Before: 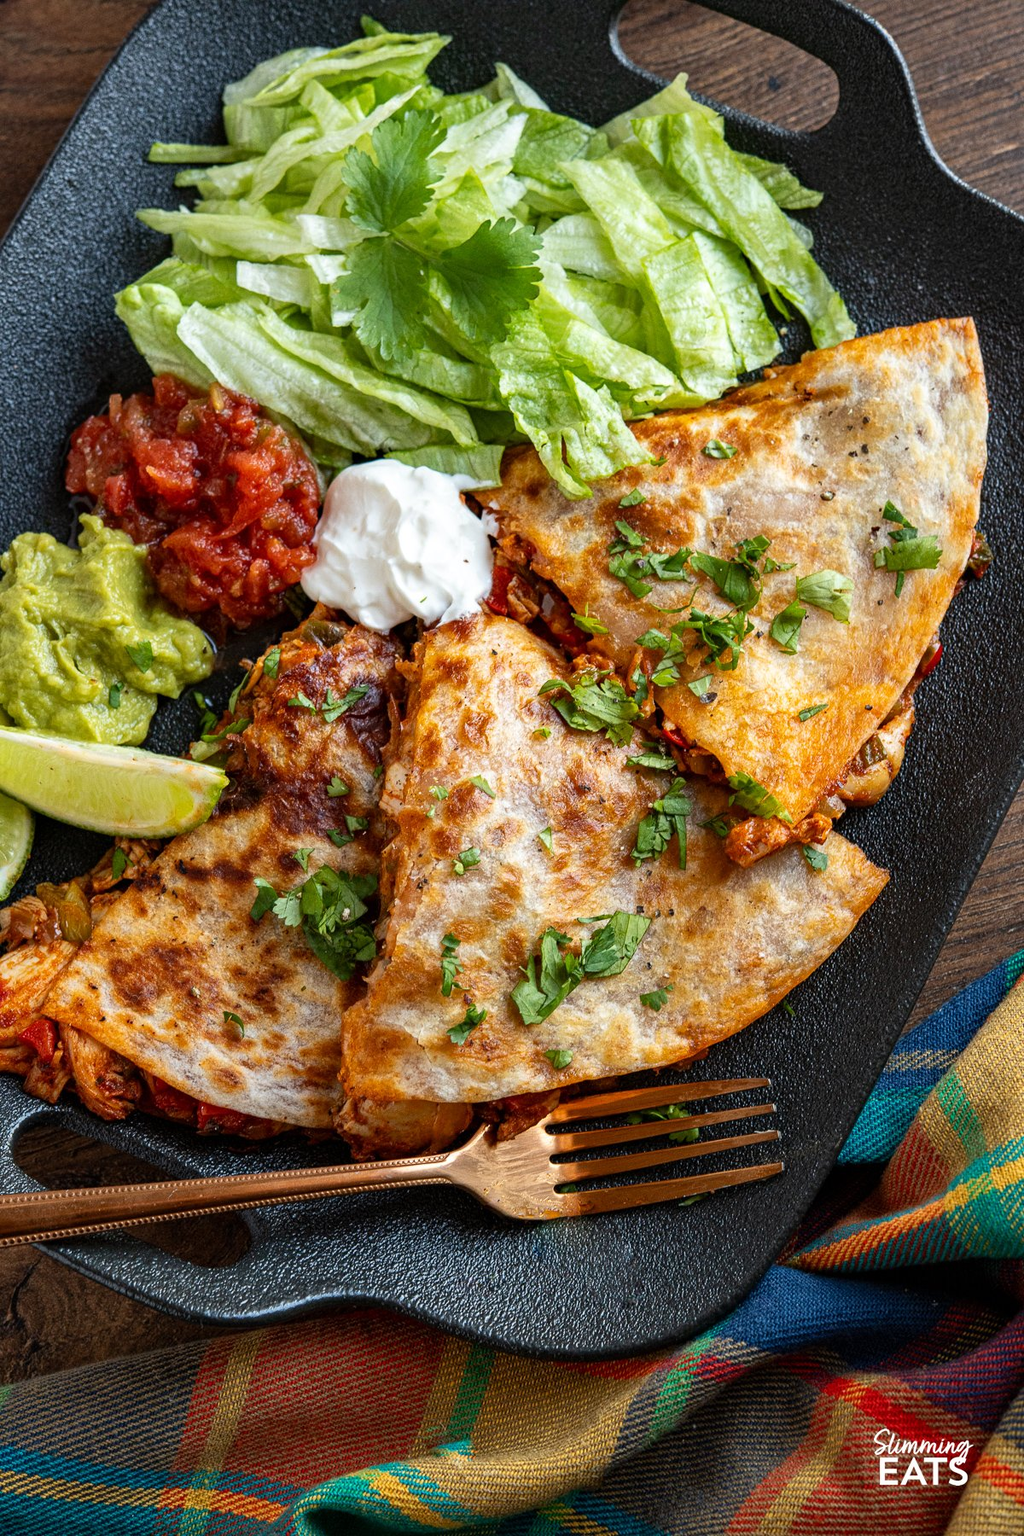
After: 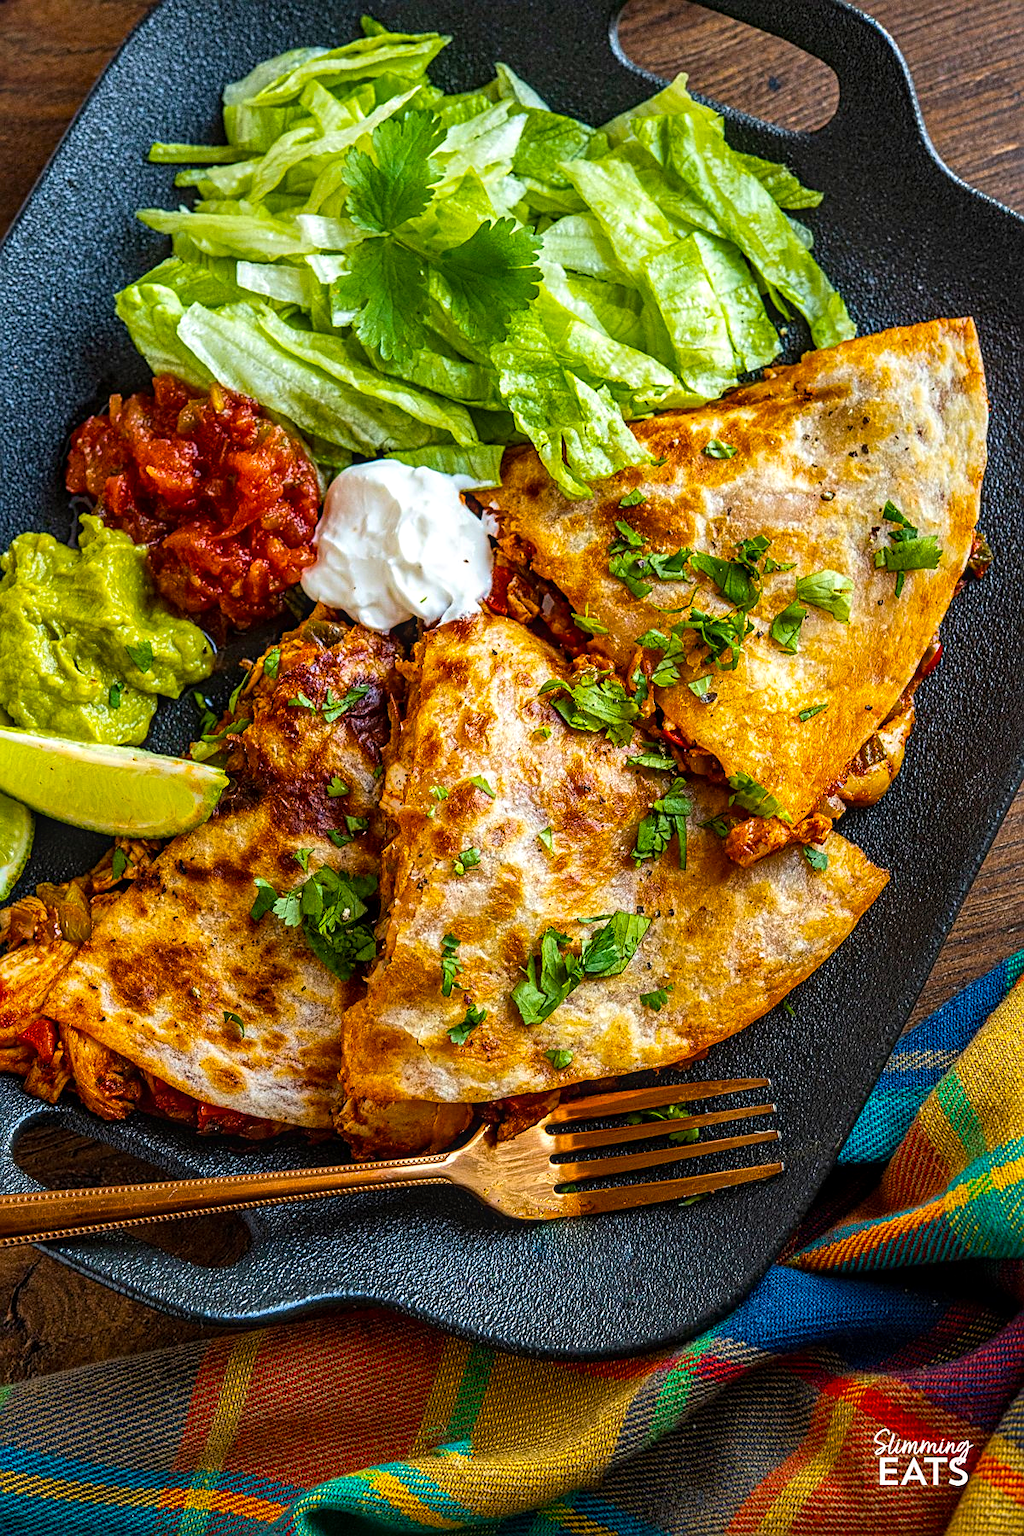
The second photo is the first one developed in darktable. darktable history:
color balance rgb: global offset › luminance 0.238%, linear chroma grading › global chroma 14.976%, perceptual saturation grading › global saturation 30.903%, global vibrance 20%
velvia: strength 10.01%
local contrast: detail 130%
sharpen: on, module defaults
